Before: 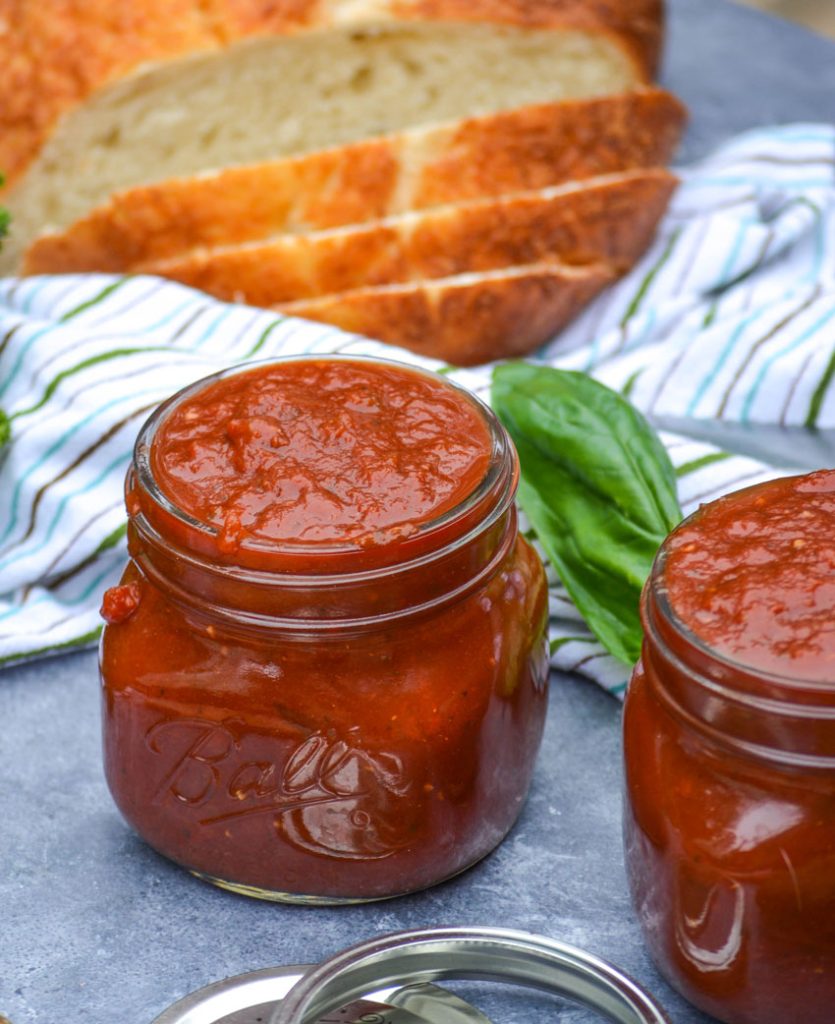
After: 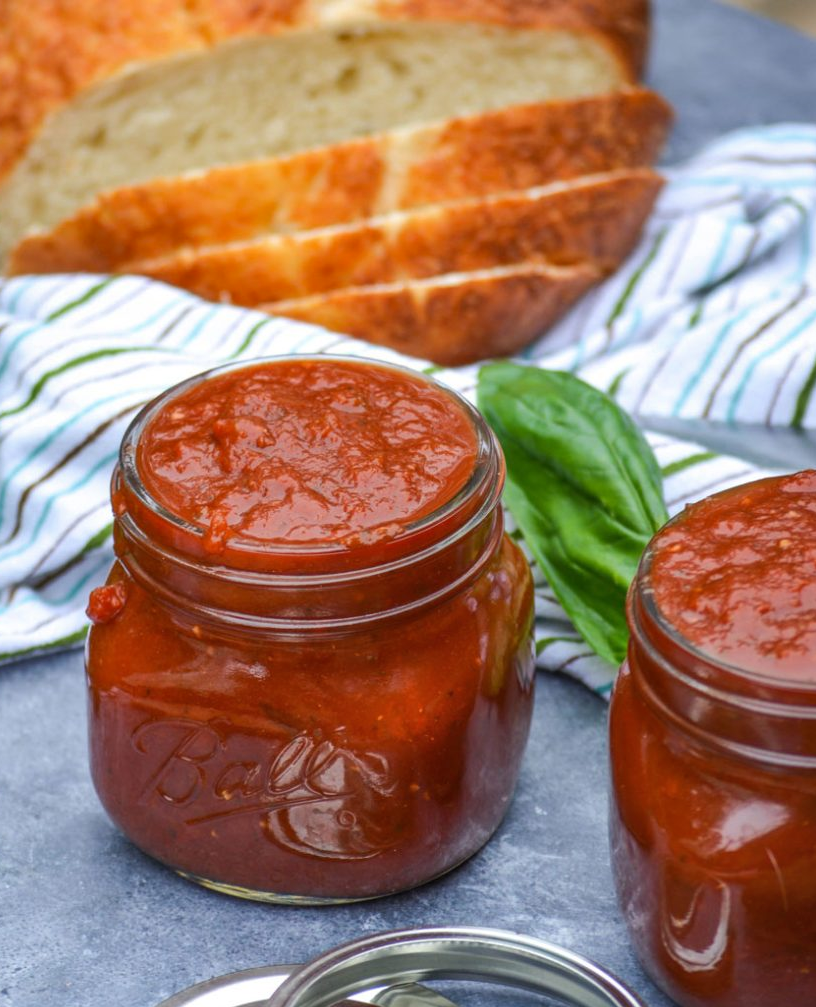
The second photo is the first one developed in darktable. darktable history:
crop and rotate: left 1.725%, right 0.538%, bottom 1.576%
shadows and highlights: shadows 29.8, highlights -30.34, low approximation 0.01, soften with gaussian
